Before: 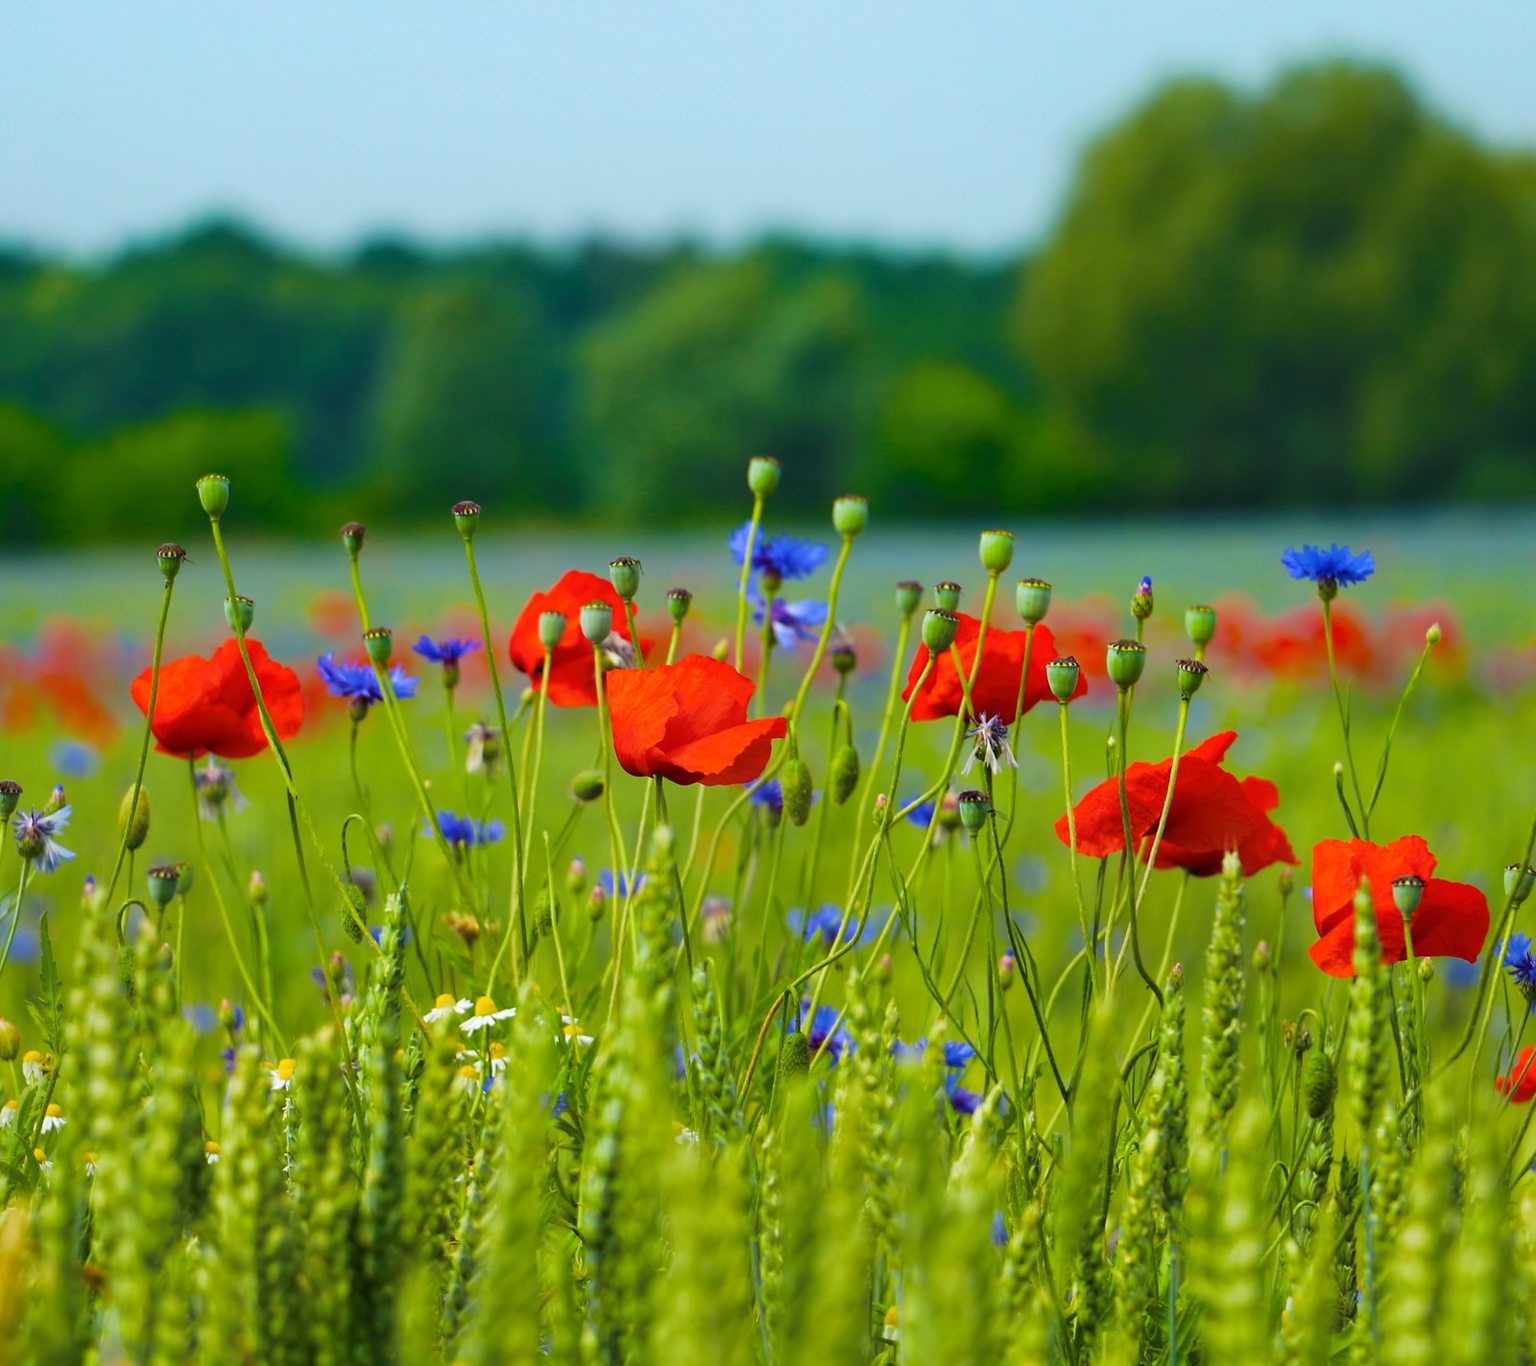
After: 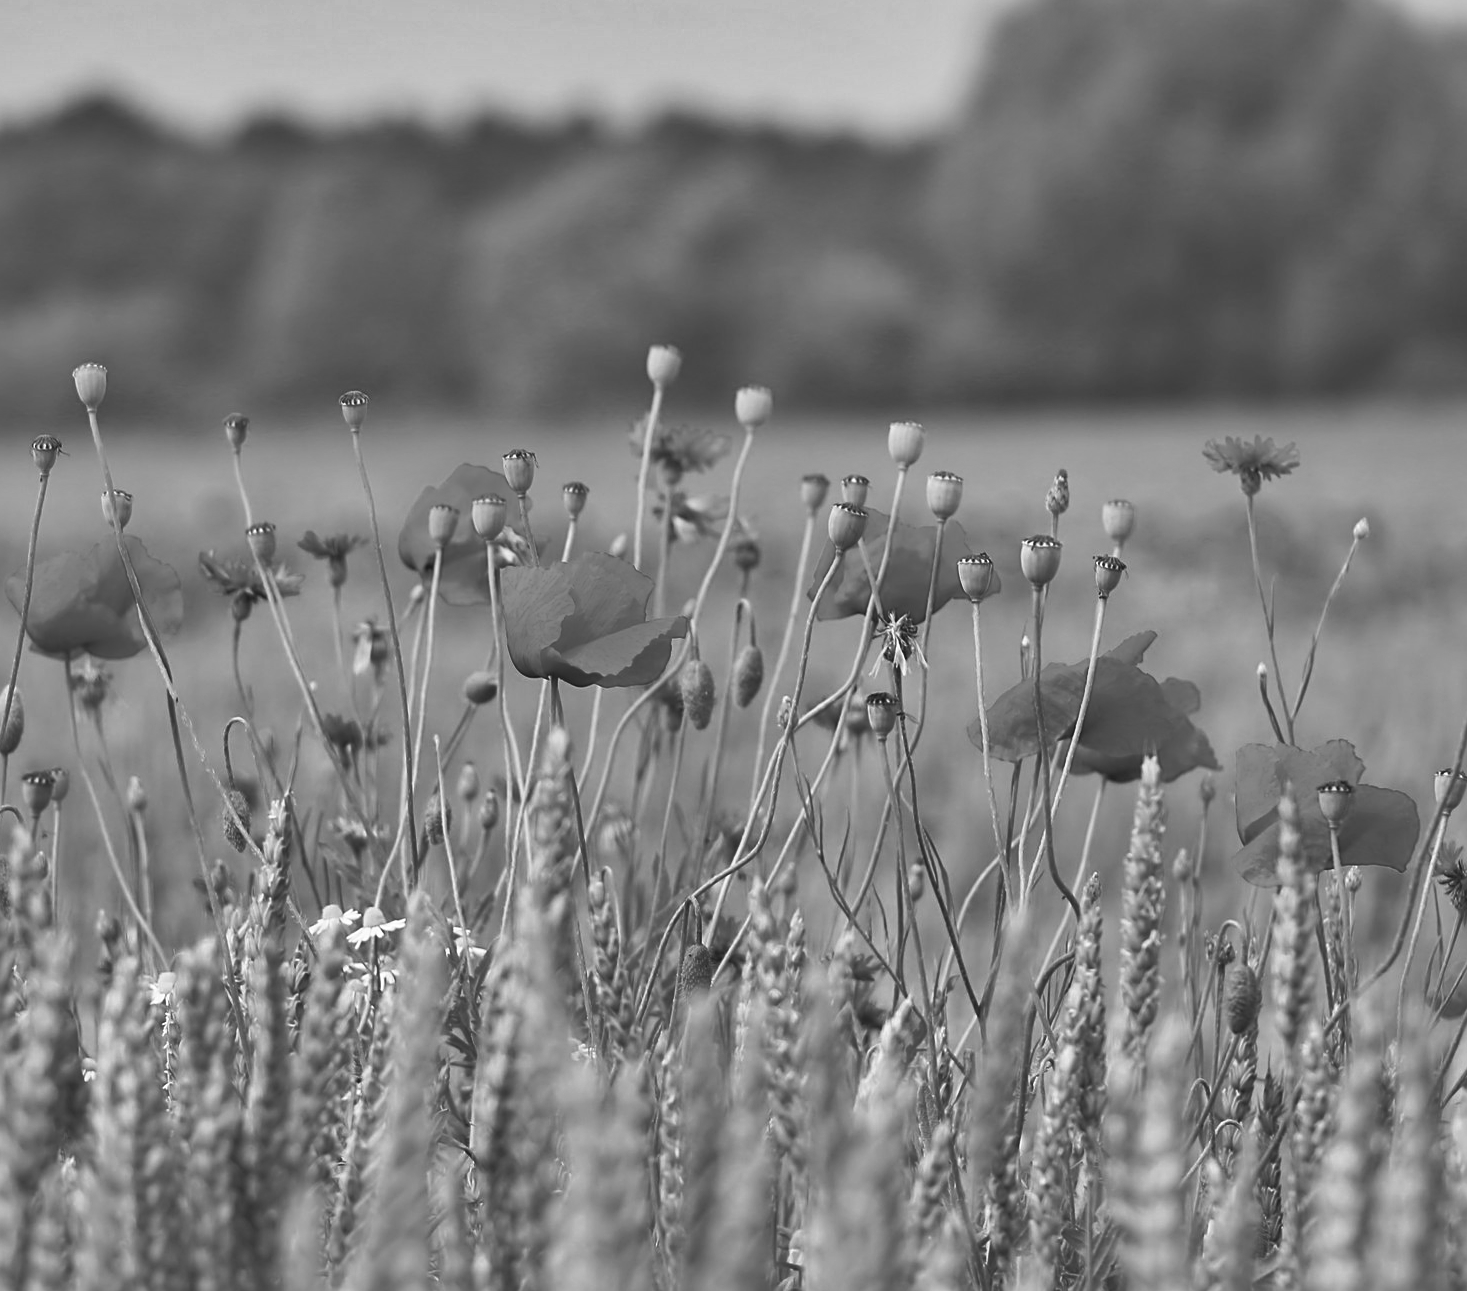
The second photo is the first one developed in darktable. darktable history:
exposure: black level correction 0, exposure 1 EV, compensate exposure bias true, compensate highlight preservation false
contrast brightness saturation: contrast -0.28
sharpen: on, module defaults
color zones: curves: ch1 [(0, 0.831) (0.08, 0.771) (0.157, 0.268) (0.241, 0.207) (0.562, -0.005) (0.714, -0.013) (0.876, 0.01) (1, 0.831)]
monochrome: a 26.22, b 42.67, size 0.8
crop and rotate: left 8.262%, top 9.226%
shadows and highlights: shadows 24.5, highlights -78.15, soften with gaussian
